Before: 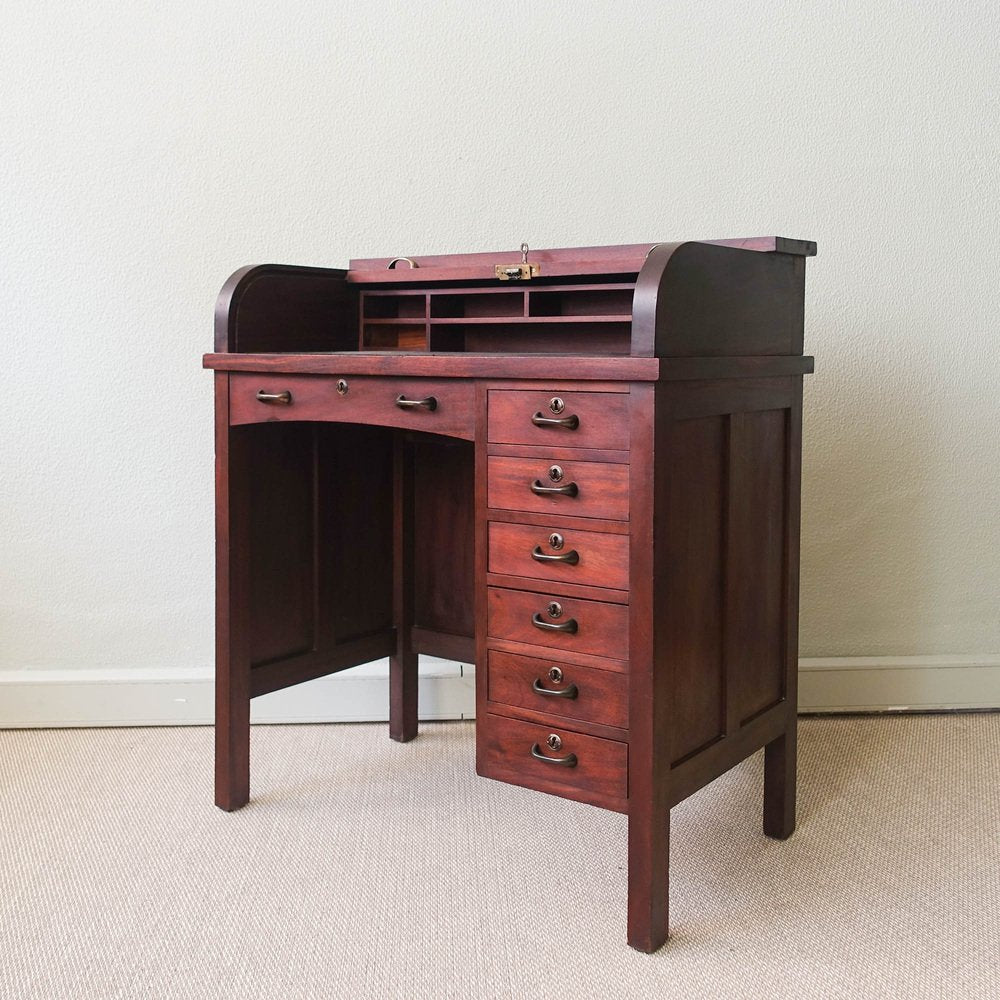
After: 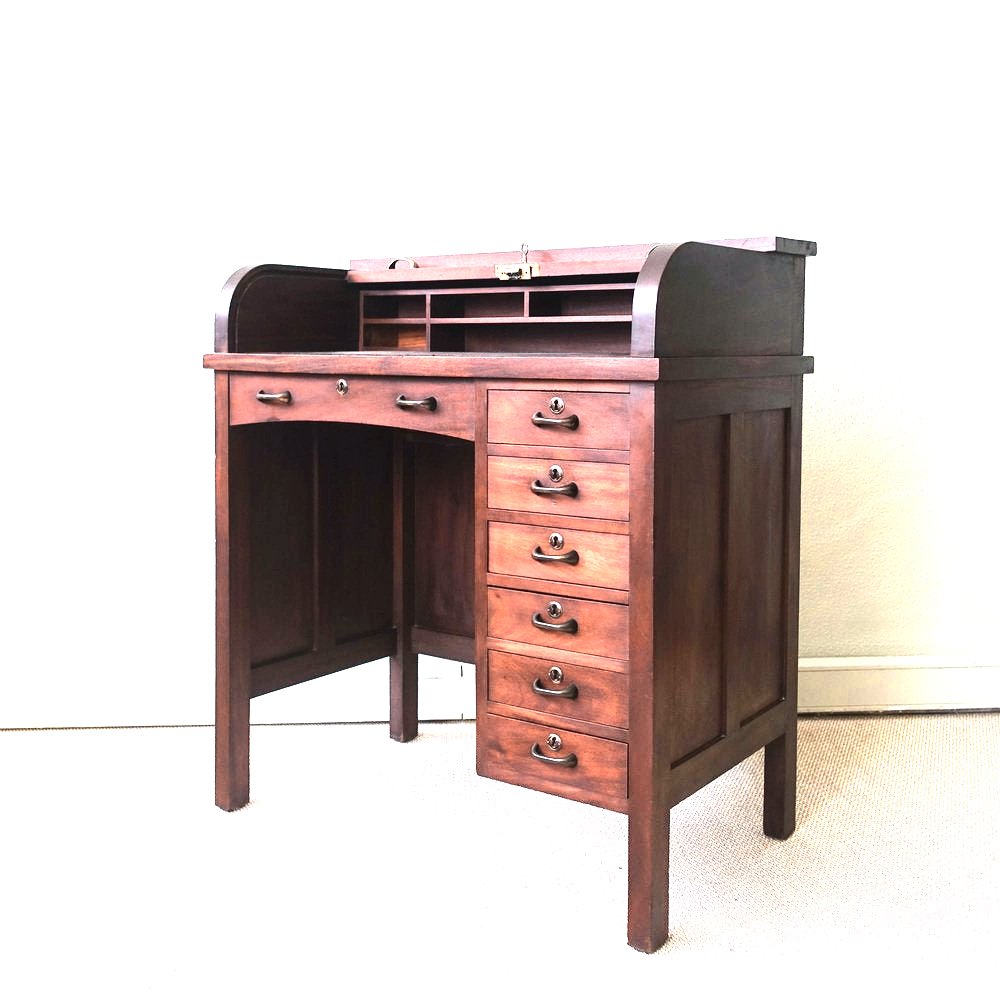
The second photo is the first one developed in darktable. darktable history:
white balance: red 0.967, blue 1.049
exposure: black level correction 0, exposure 1.1 EV, compensate exposure bias true, compensate highlight preservation false
tone equalizer: -8 EV -0.417 EV, -7 EV -0.389 EV, -6 EV -0.333 EV, -5 EV -0.222 EV, -3 EV 0.222 EV, -2 EV 0.333 EV, -1 EV 0.389 EV, +0 EV 0.417 EV, edges refinement/feathering 500, mask exposure compensation -1.57 EV, preserve details no
color zones: curves: ch0 [(0.018, 0.548) (0.224, 0.64) (0.425, 0.447) (0.675, 0.575) (0.732, 0.579)]; ch1 [(0.066, 0.487) (0.25, 0.5) (0.404, 0.43) (0.75, 0.421) (0.956, 0.421)]; ch2 [(0.044, 0.561) (0.215, 0.465) (0.399, 0.544) (0.465, 0.548) (0.614, 0.447) (0.724, 0.43) (0.882, 0.623) (0.956, 0.632)]
